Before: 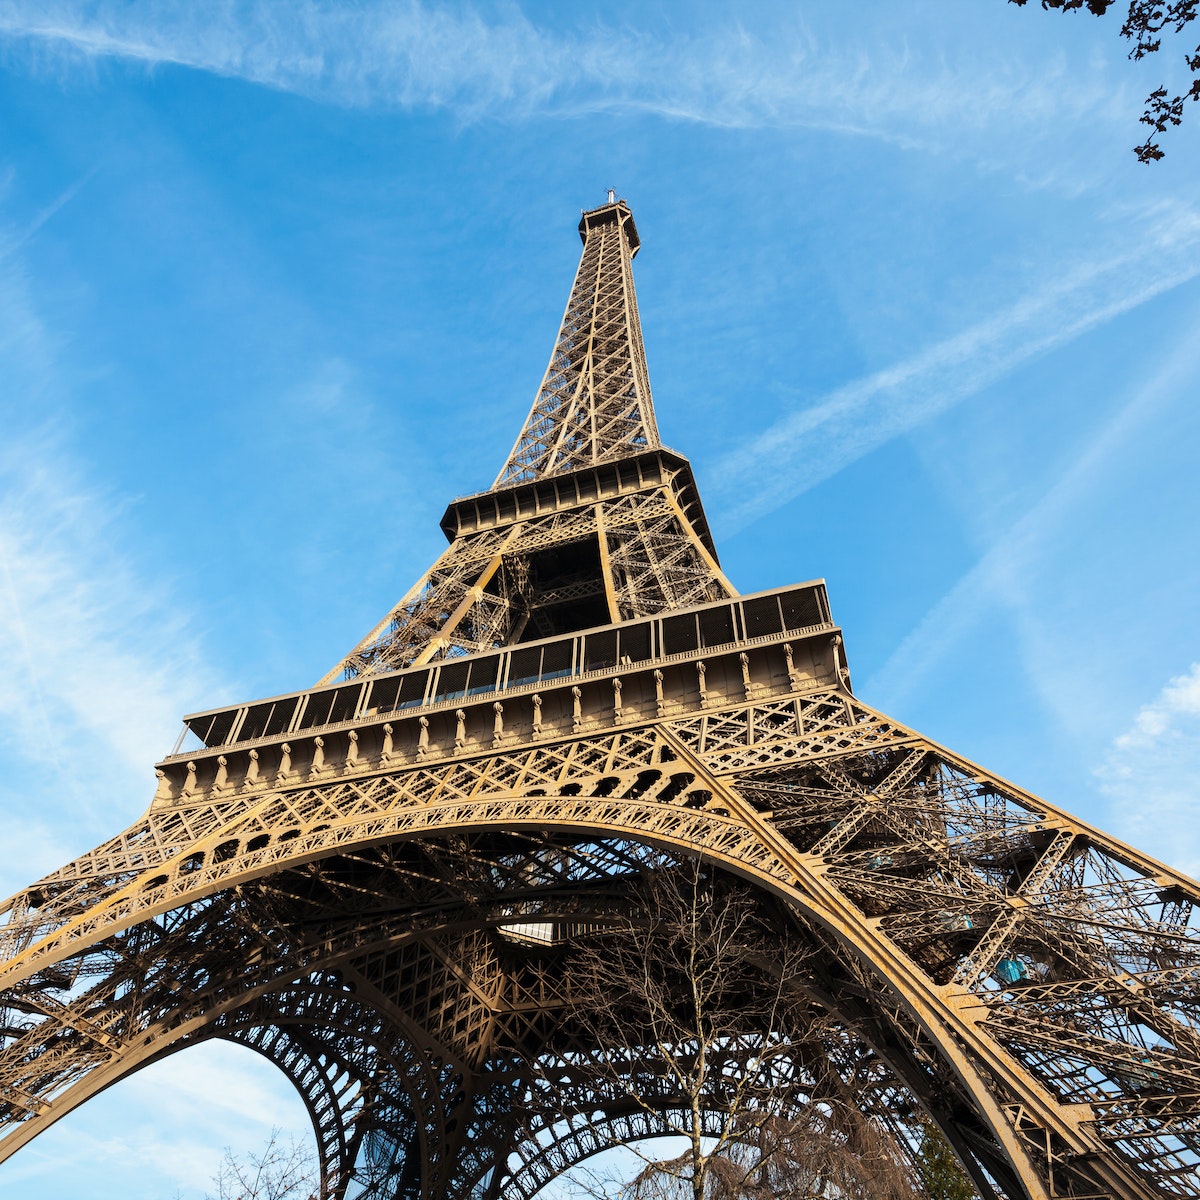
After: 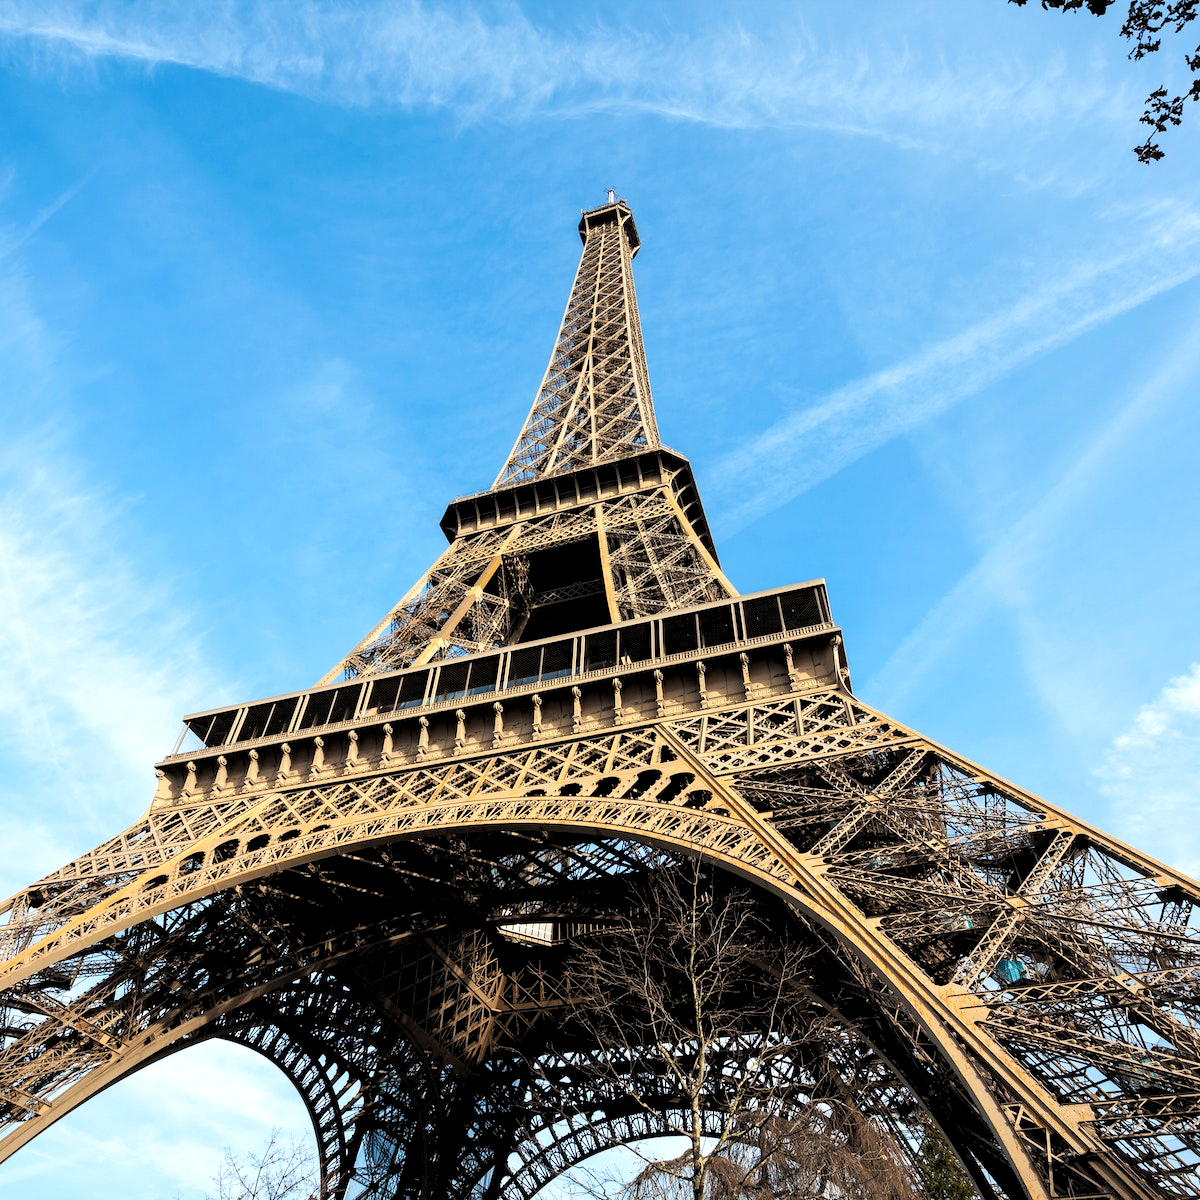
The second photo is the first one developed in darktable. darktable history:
rgb levels: levels [[0.01, 0.419, 0.839], [0, 0.5, 1], [0, 0.5, 1]]
color zones: curves: ch0 [(0.25, 0.5) (0.428, 0.473) (0.75, 0.5)]; ch1 [(0.243, 0.479) (0.398, 0.452) (0.75, 0.5)]
